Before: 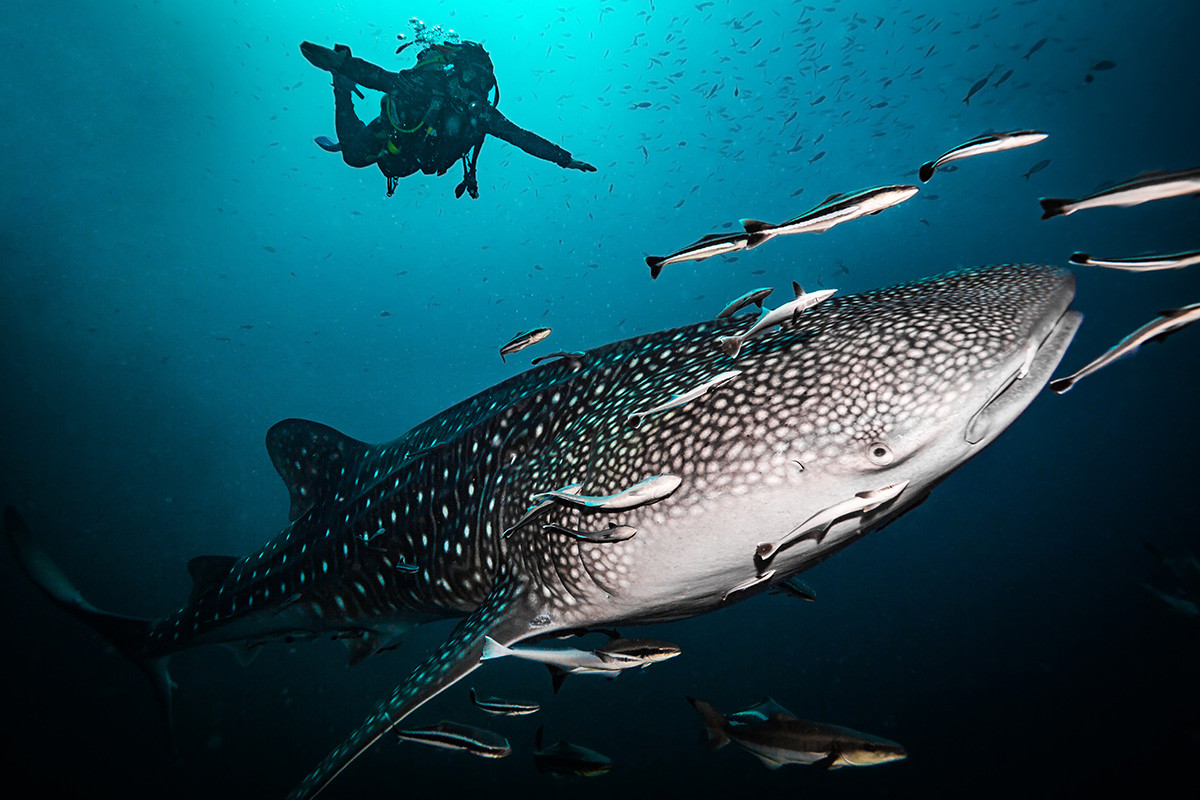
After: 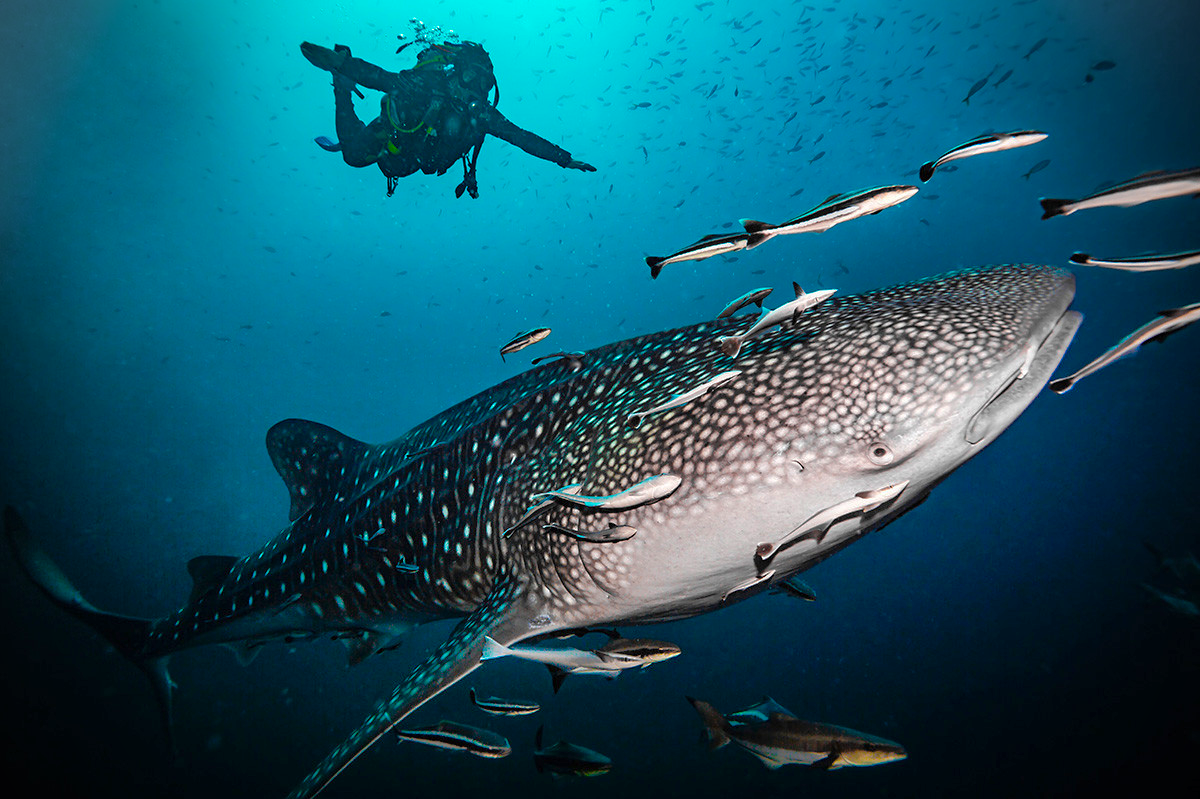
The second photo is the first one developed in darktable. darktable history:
shadows and highlights: on, module defaults
color balance rgb: perceptual saturation grading › global saturation 25%, global vibrance 20%
vignetting: unbound false
crop: bottom 0.071%
